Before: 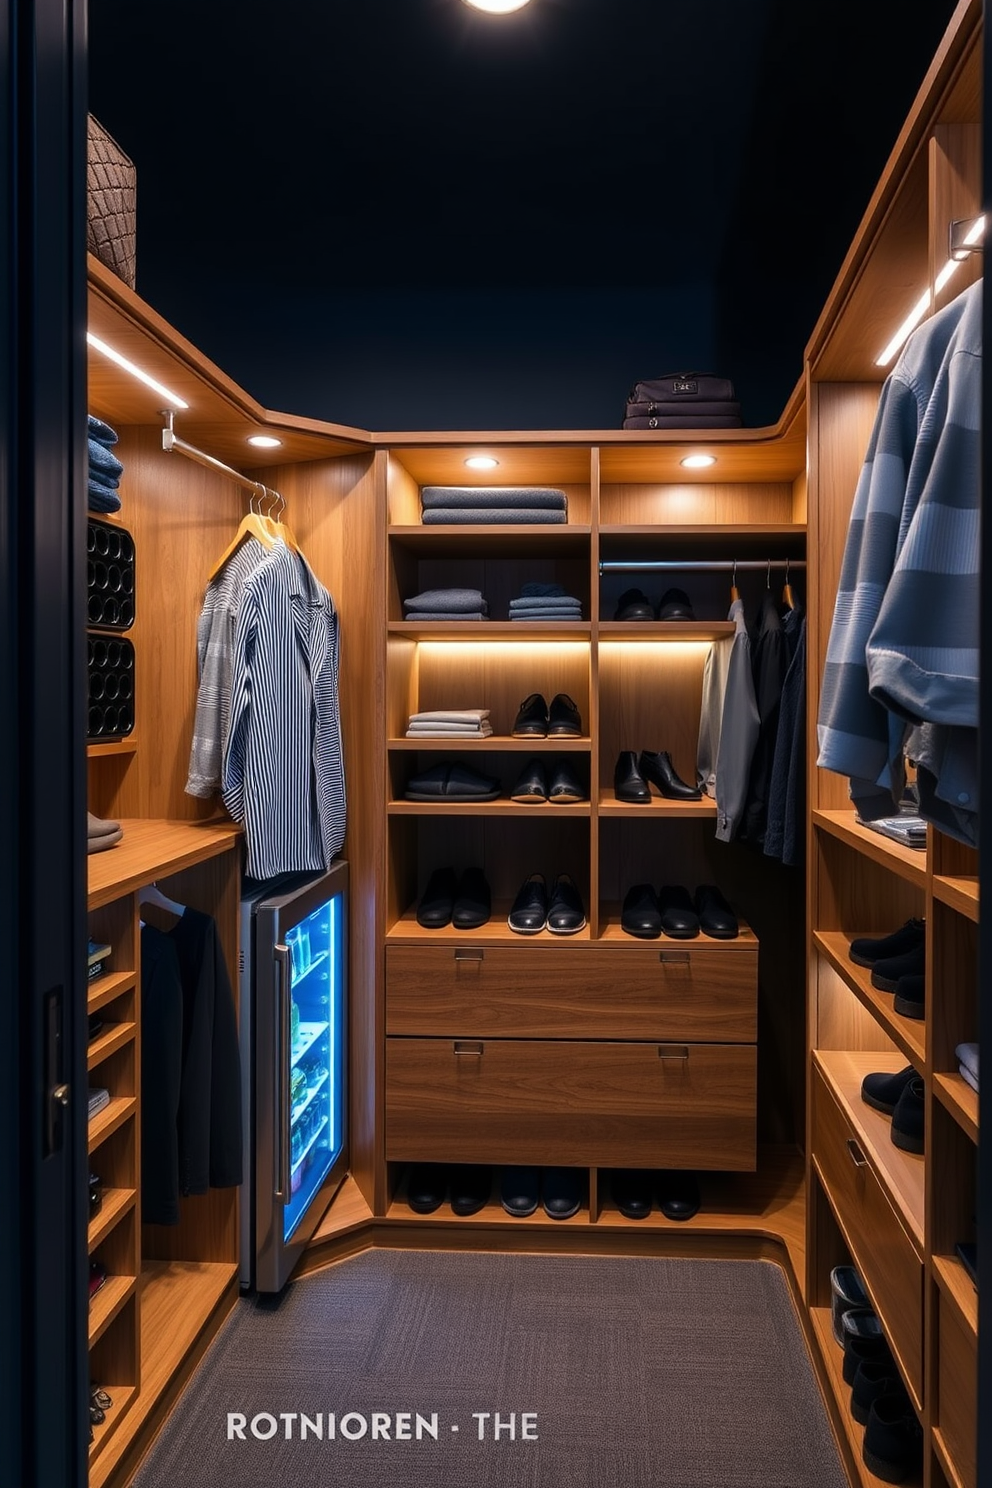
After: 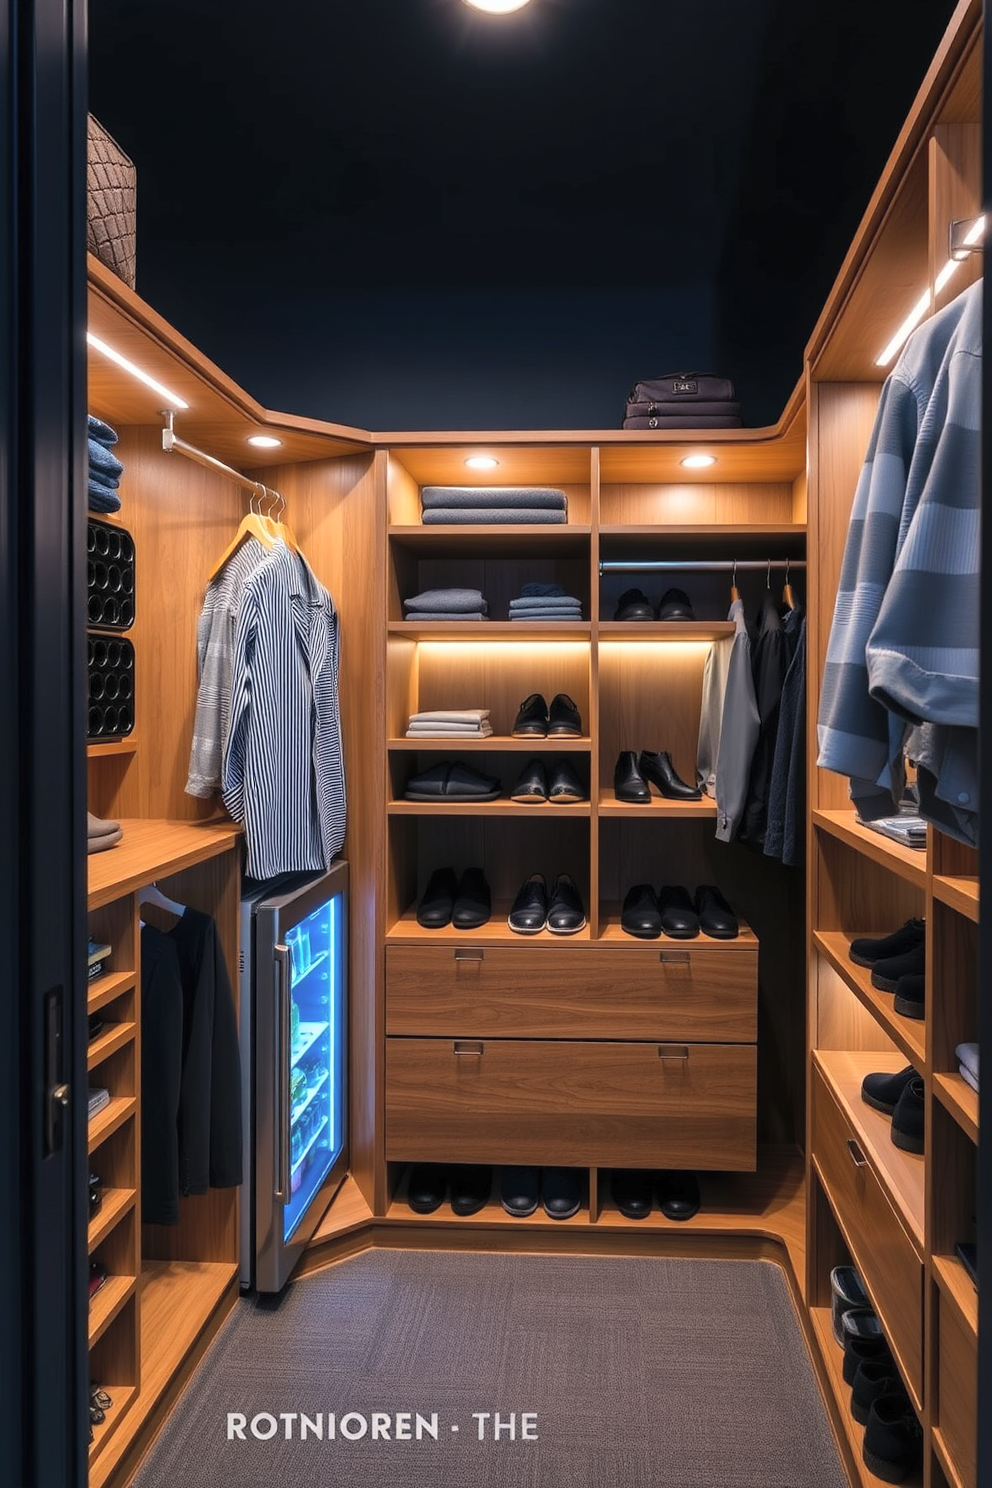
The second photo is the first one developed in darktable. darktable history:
contrast brightness saturation: brightness 0.144
